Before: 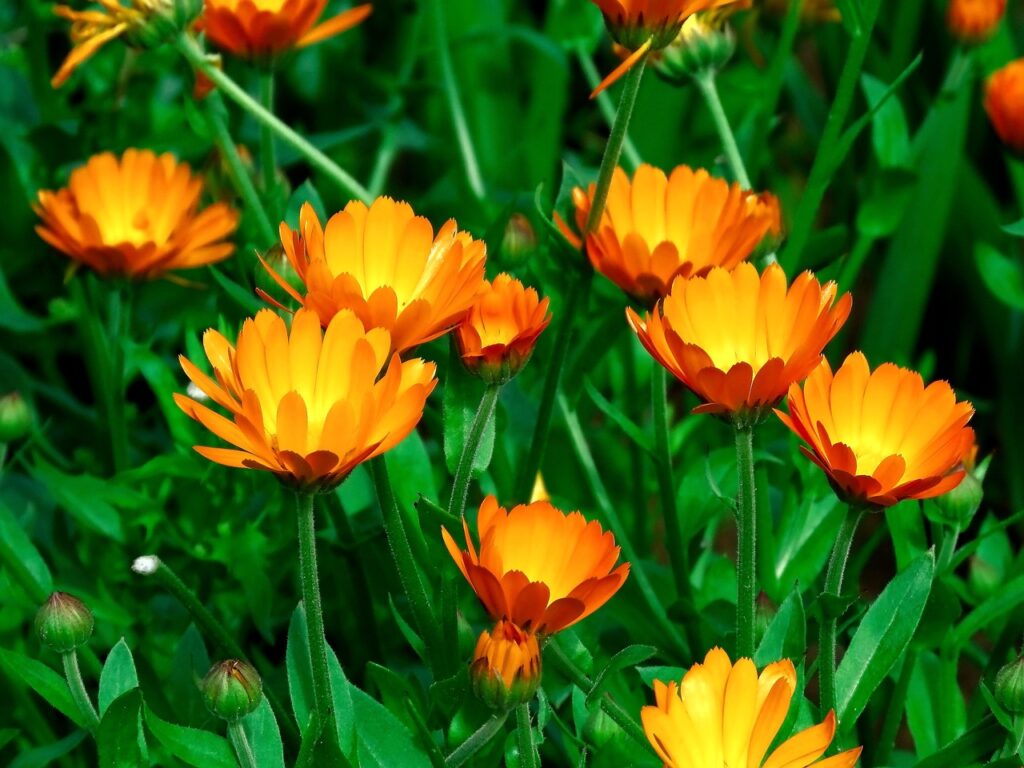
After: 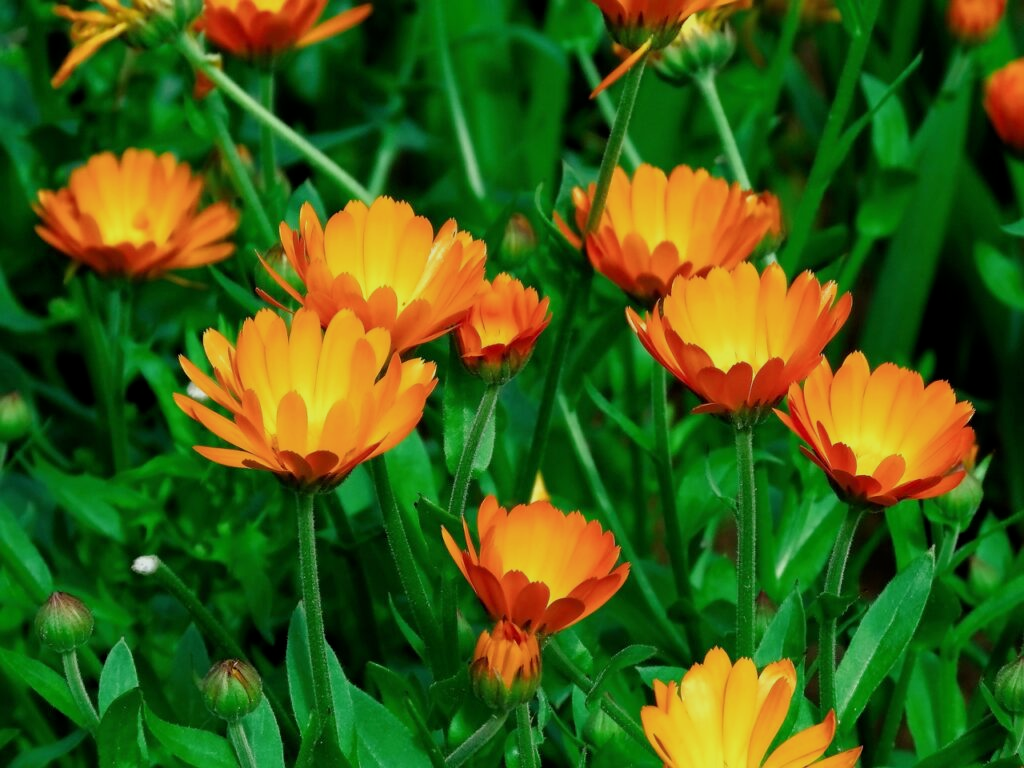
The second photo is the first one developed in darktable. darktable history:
filmic rgb: black relative exposure -14.9 EV, white relative exposure 3 EV, target black luminance 0%, hardness 9.33, latitude 98.88%, contrast 0.916, shadows ↔ highlights balance 0.394%
